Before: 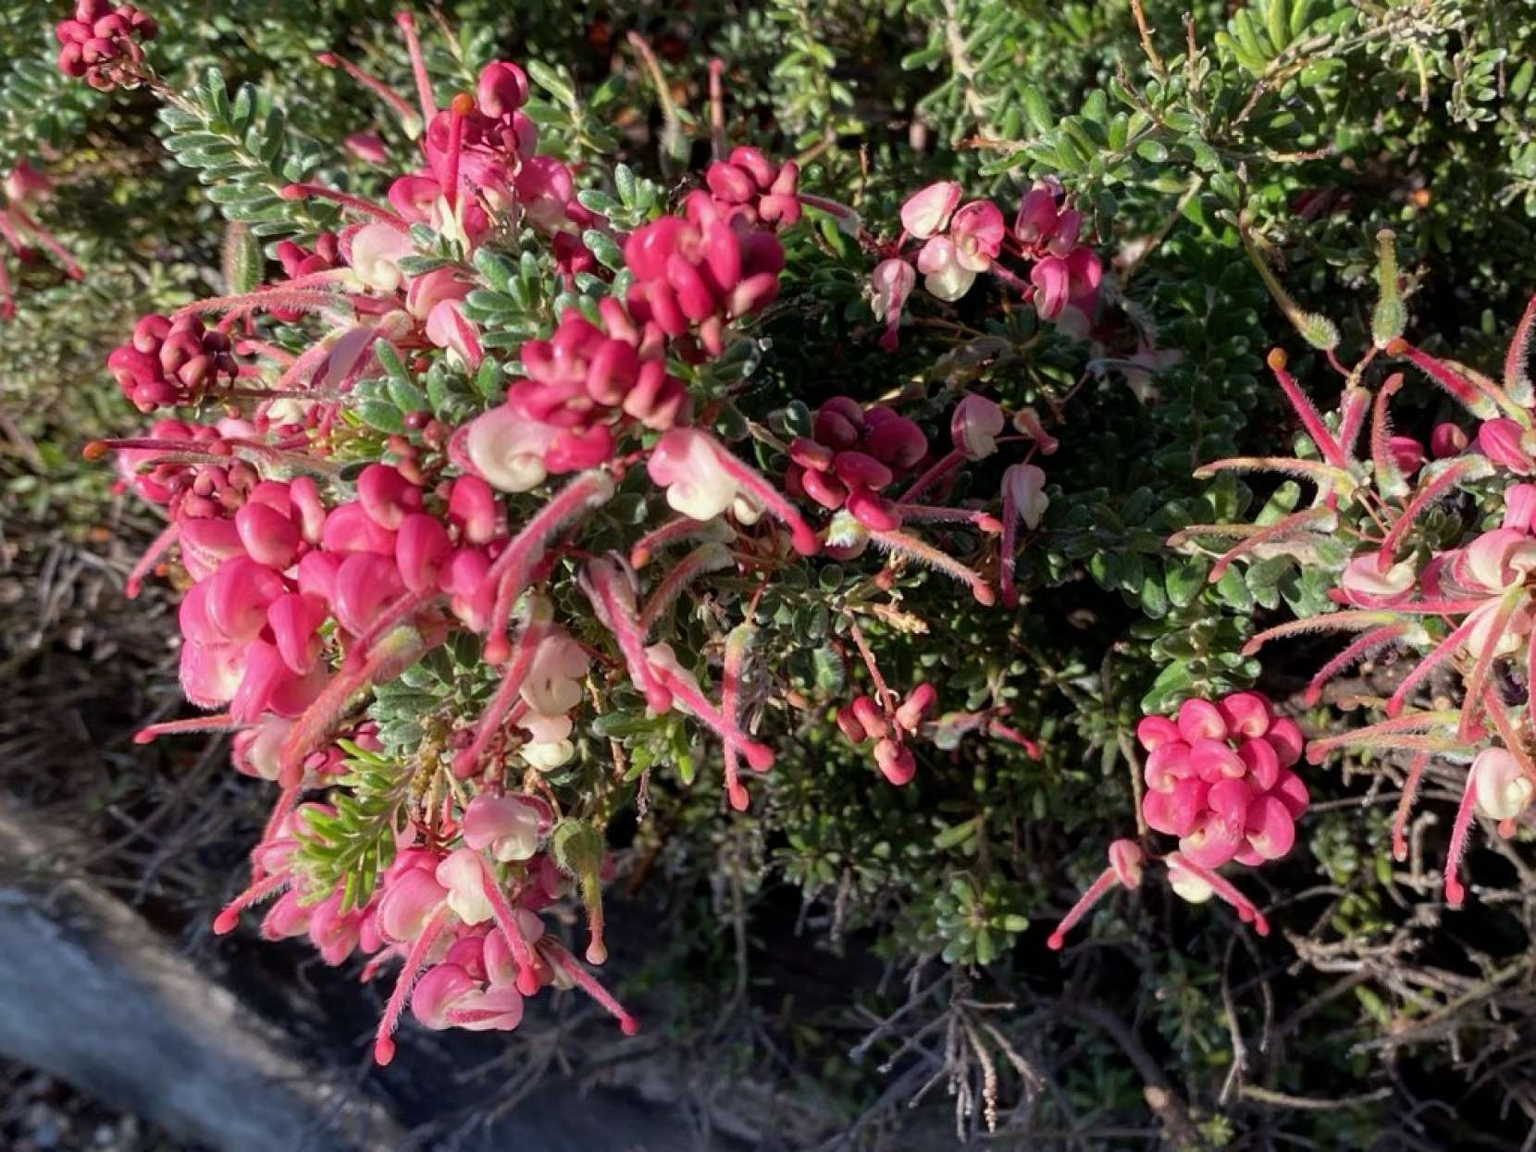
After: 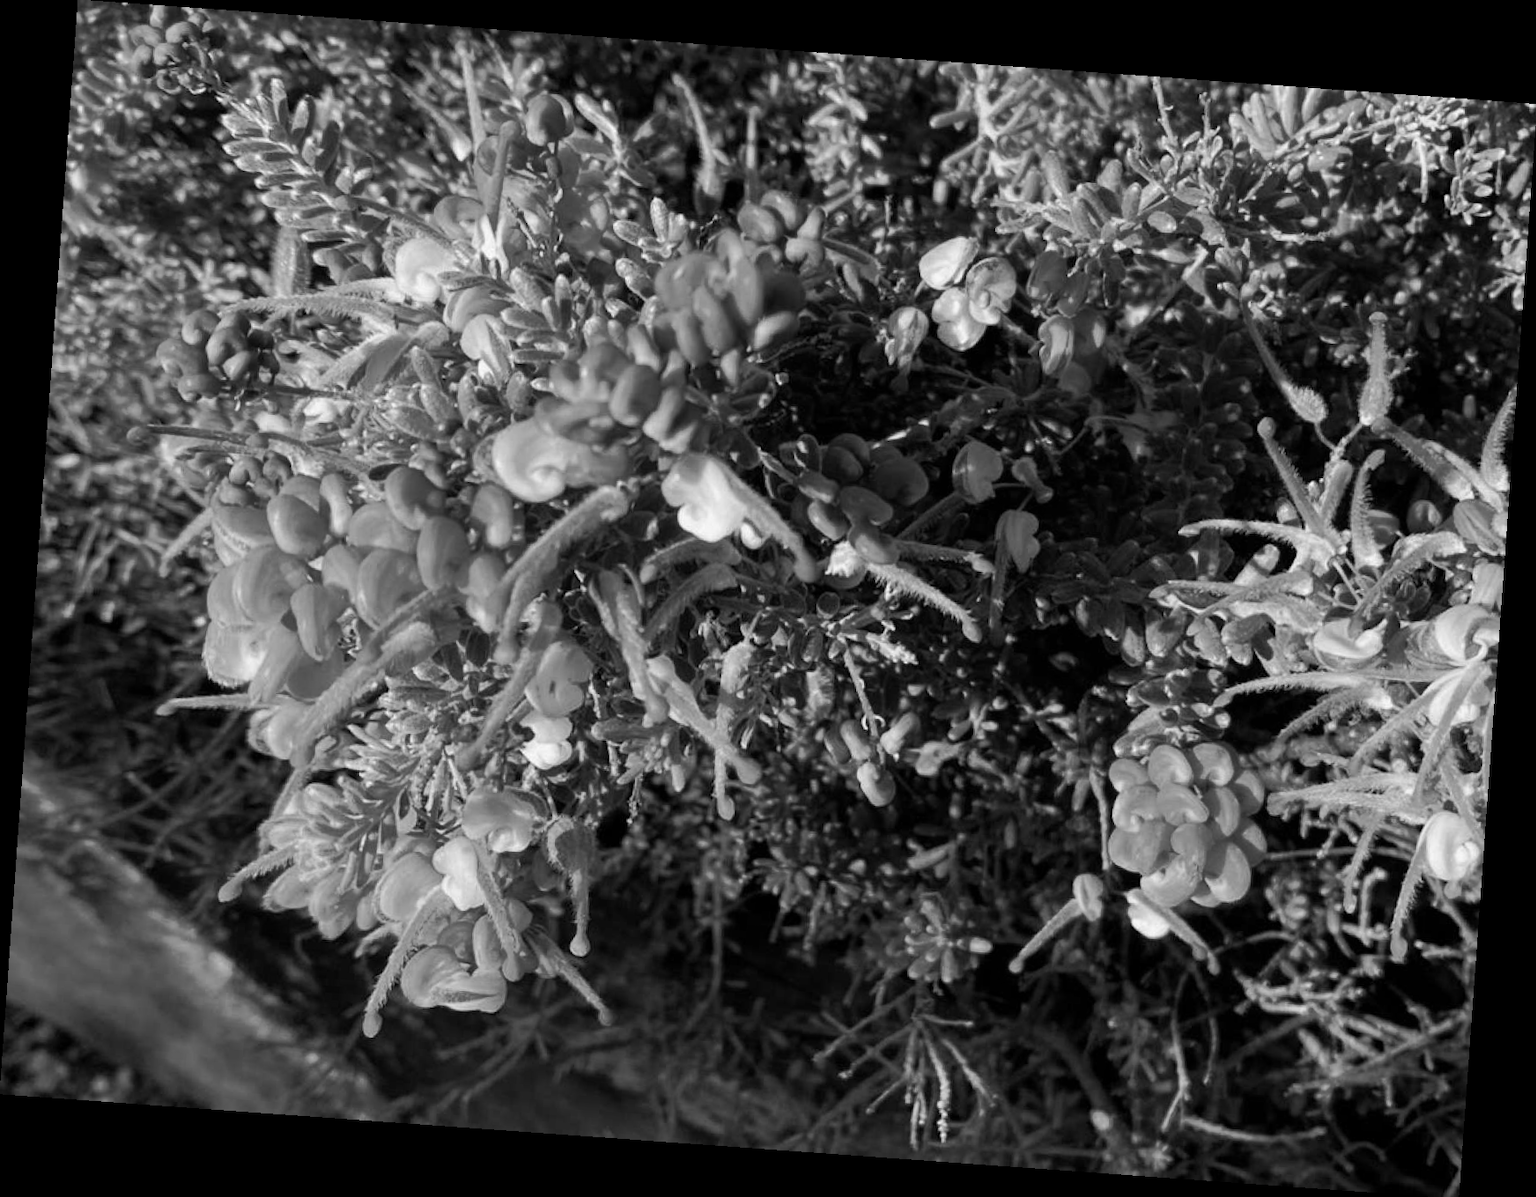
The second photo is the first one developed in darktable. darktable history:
white balance: red 1, blue 1
rotate and perspective: rotation 4.1°, automatic cropping off
tone curve: curves: ch0 [(0, 0) (0.003, 0.003) (0.011, 0.011) (0.025, 0.024) (0.044, 0.042) (0.069, 0.066) (0.1, 0.095) (0.136, 0.129) (0.177, 0.169) (0.224, 0.214) (0.277, 0.264) (0.335, 0.319) (0.399, 0.38) (0.468, 0.446) (0.543, 0.558) (0.623, 0.636) (0.709, 0.719) (0.801, 0.807) (0.898, 0.901) (1, 1)], preserve colors none
contrast brightness saturation: saturation -1
